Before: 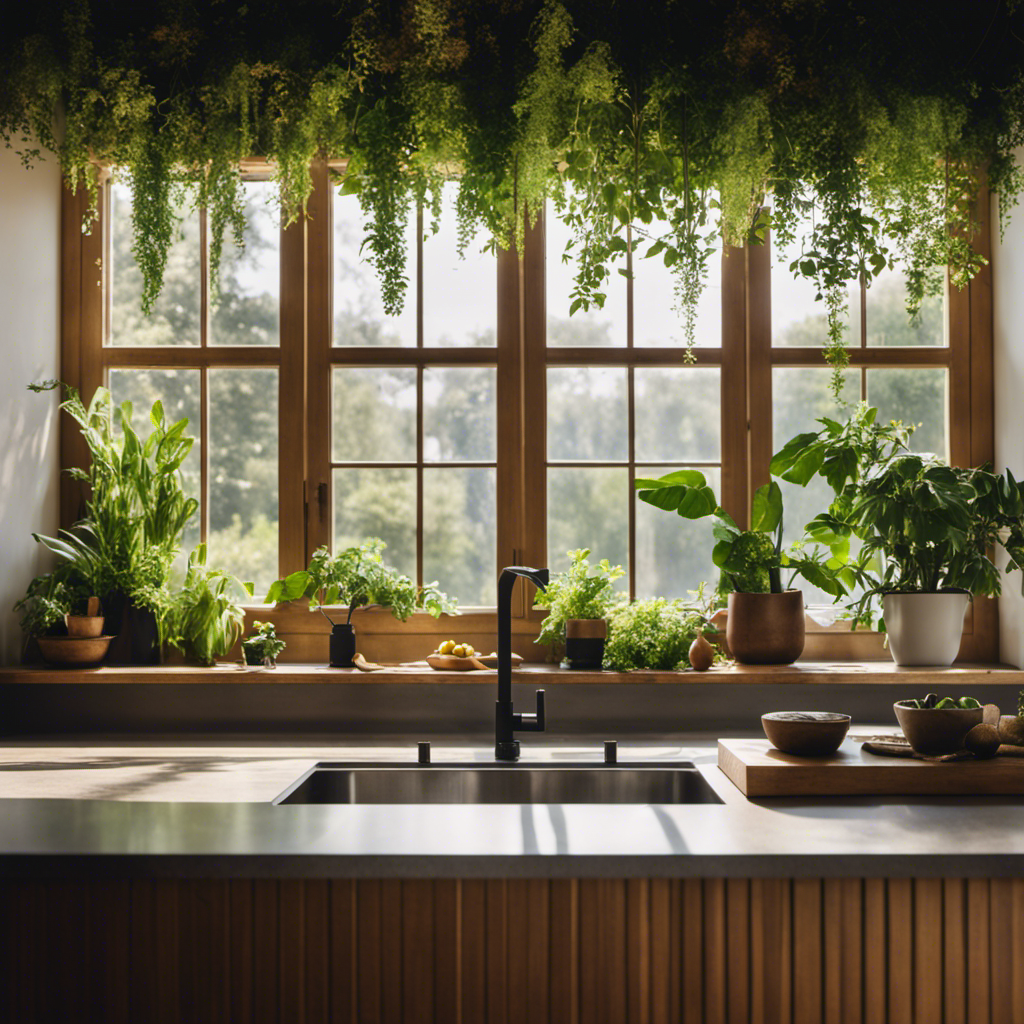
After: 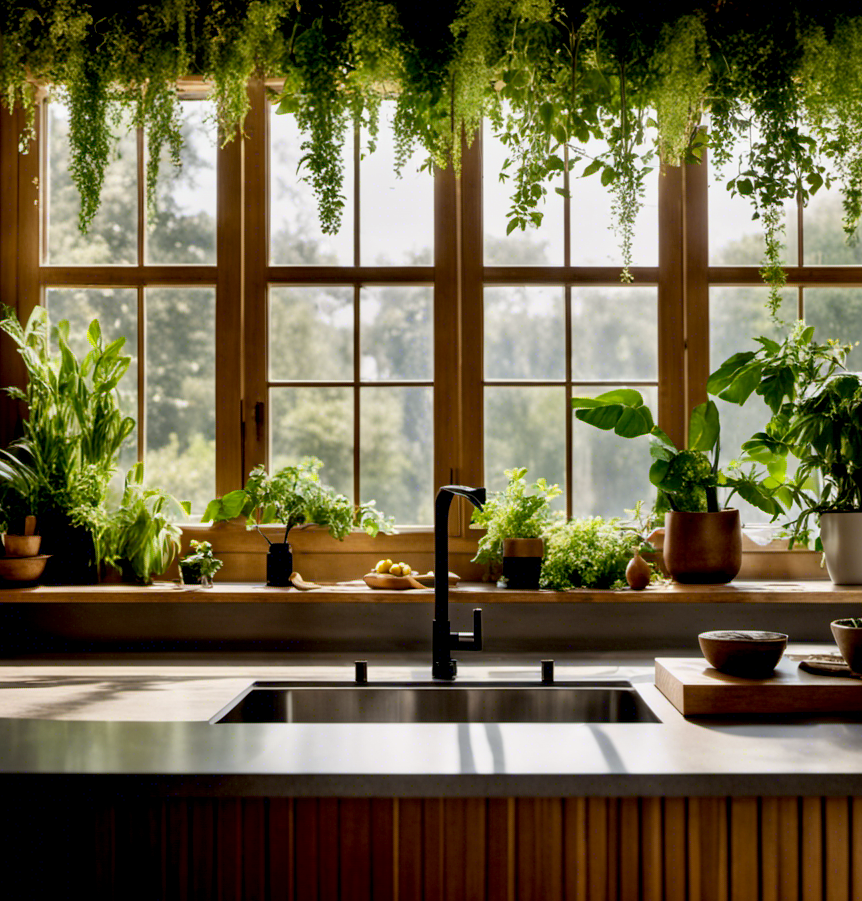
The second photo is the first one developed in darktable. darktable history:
exposure: black level correction 0.018, exposure -0.009 EV, compensate highlight preservation false
crop: left 6.222%, top 7.935%, right 9.548%, bottom 3.99%
